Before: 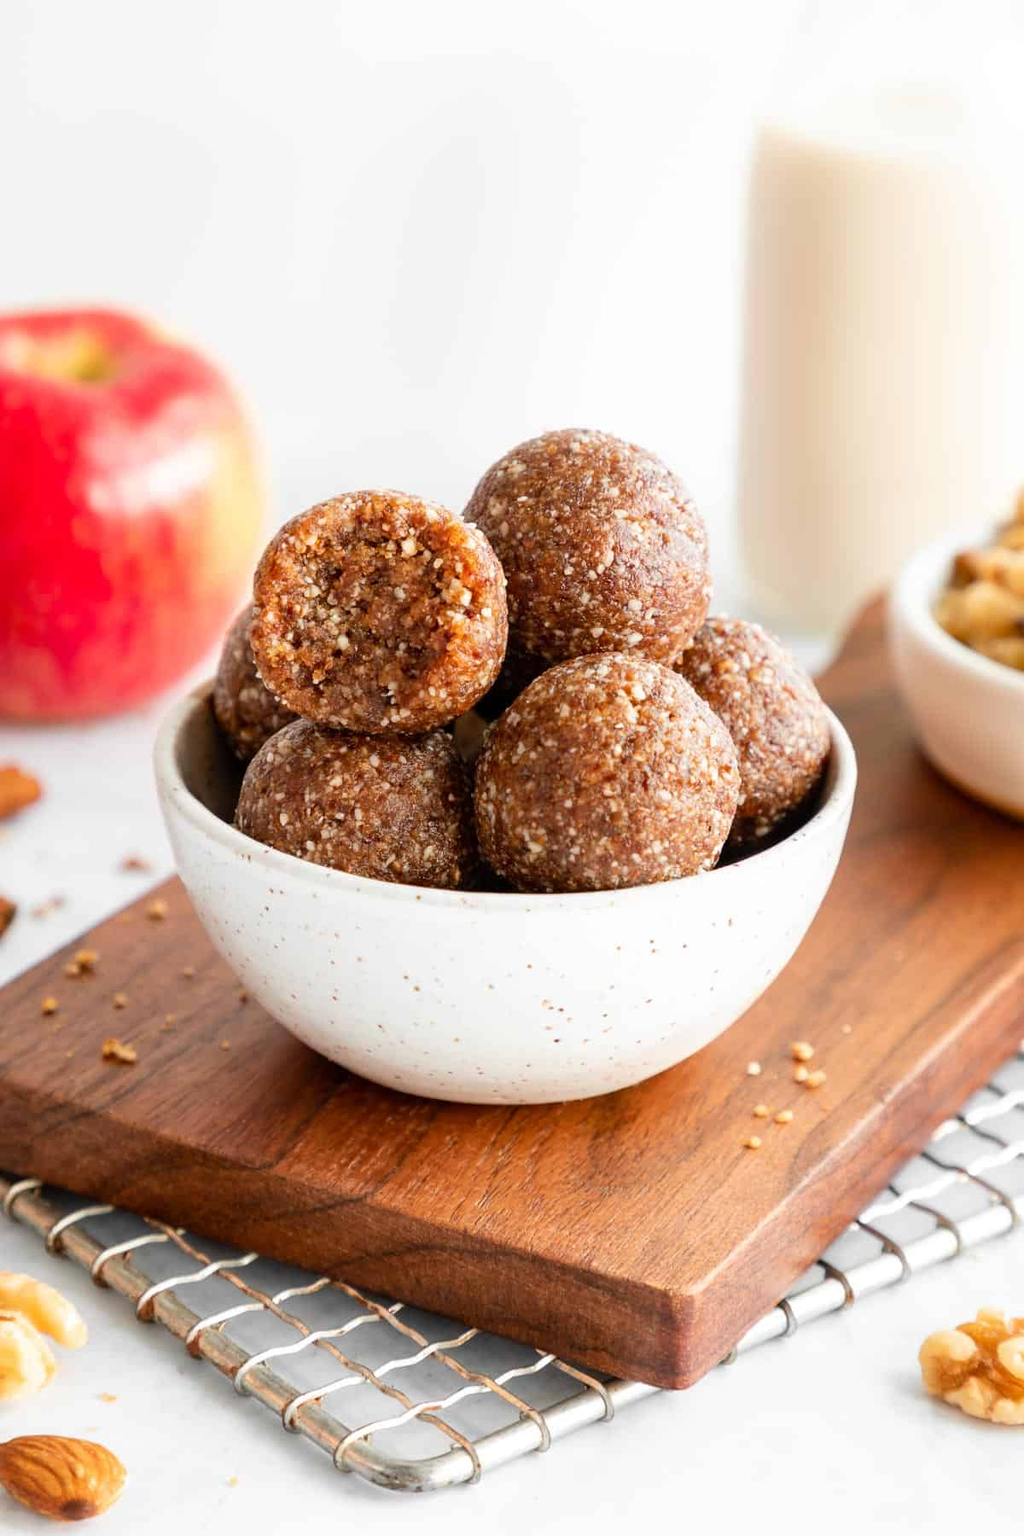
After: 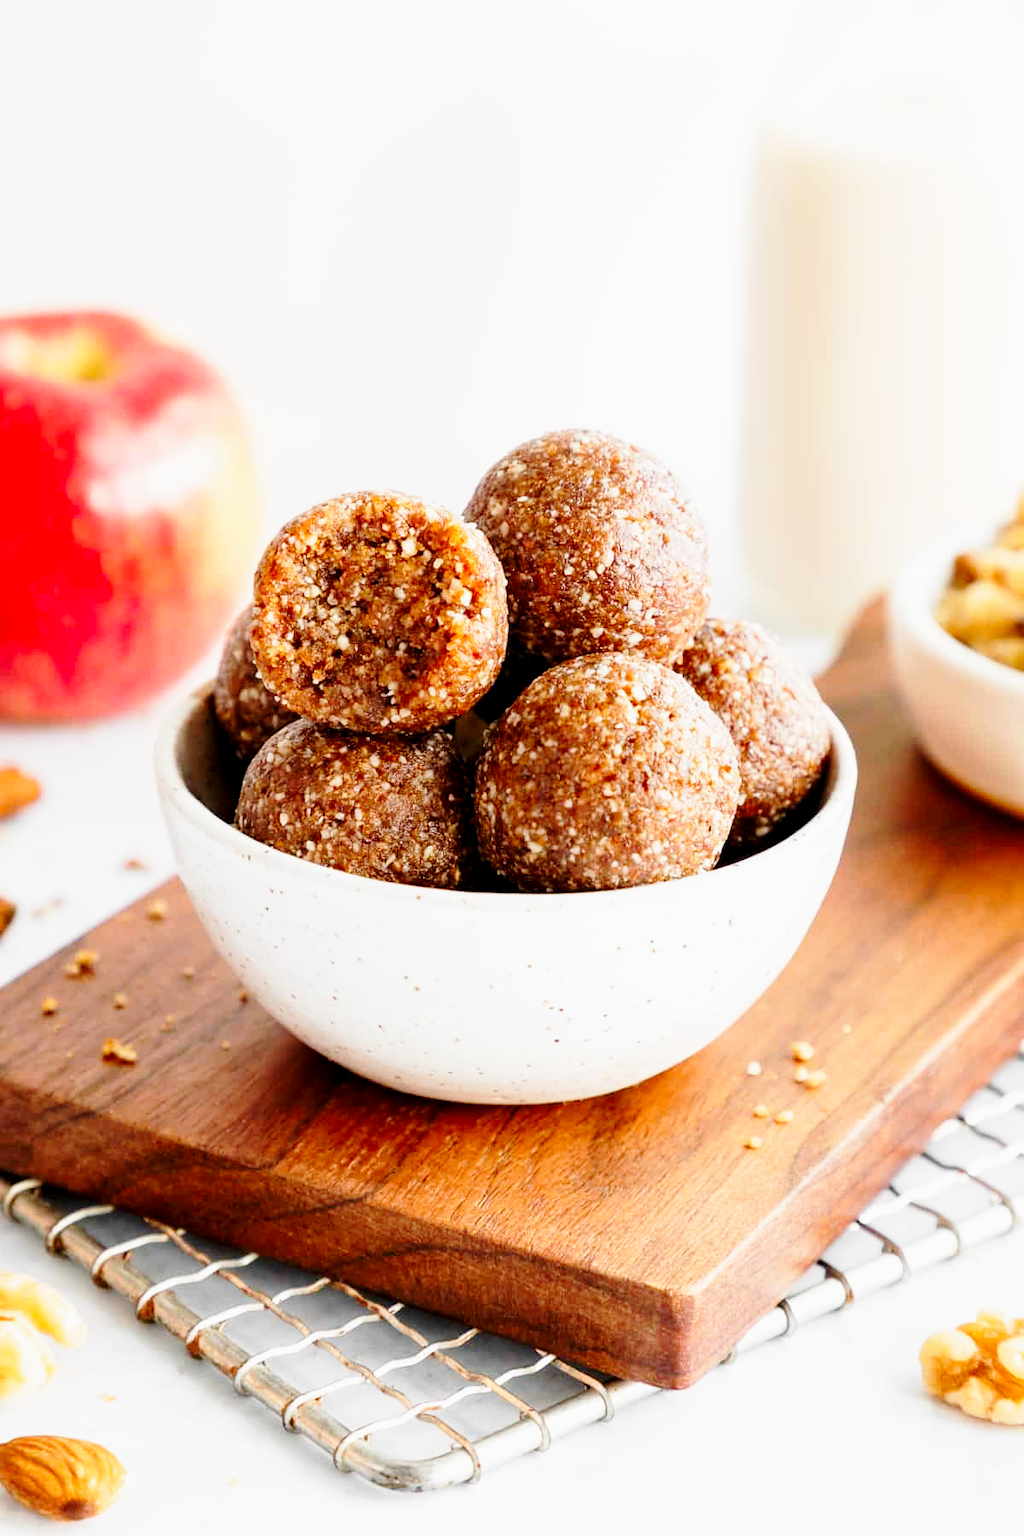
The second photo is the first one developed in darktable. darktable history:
base curve: curves: ch0 [(0, 0) (0.028, 0.03) (0.121, 0.232) (0.46, 0.748) (0.859, 0.968) (1, 1)], preserve colors none
tone equalizer: on, module defaults
exposure: black level correction 0.006, exposure -0.223 EV, compensate exposure bias true, compensate highlight preservation false
